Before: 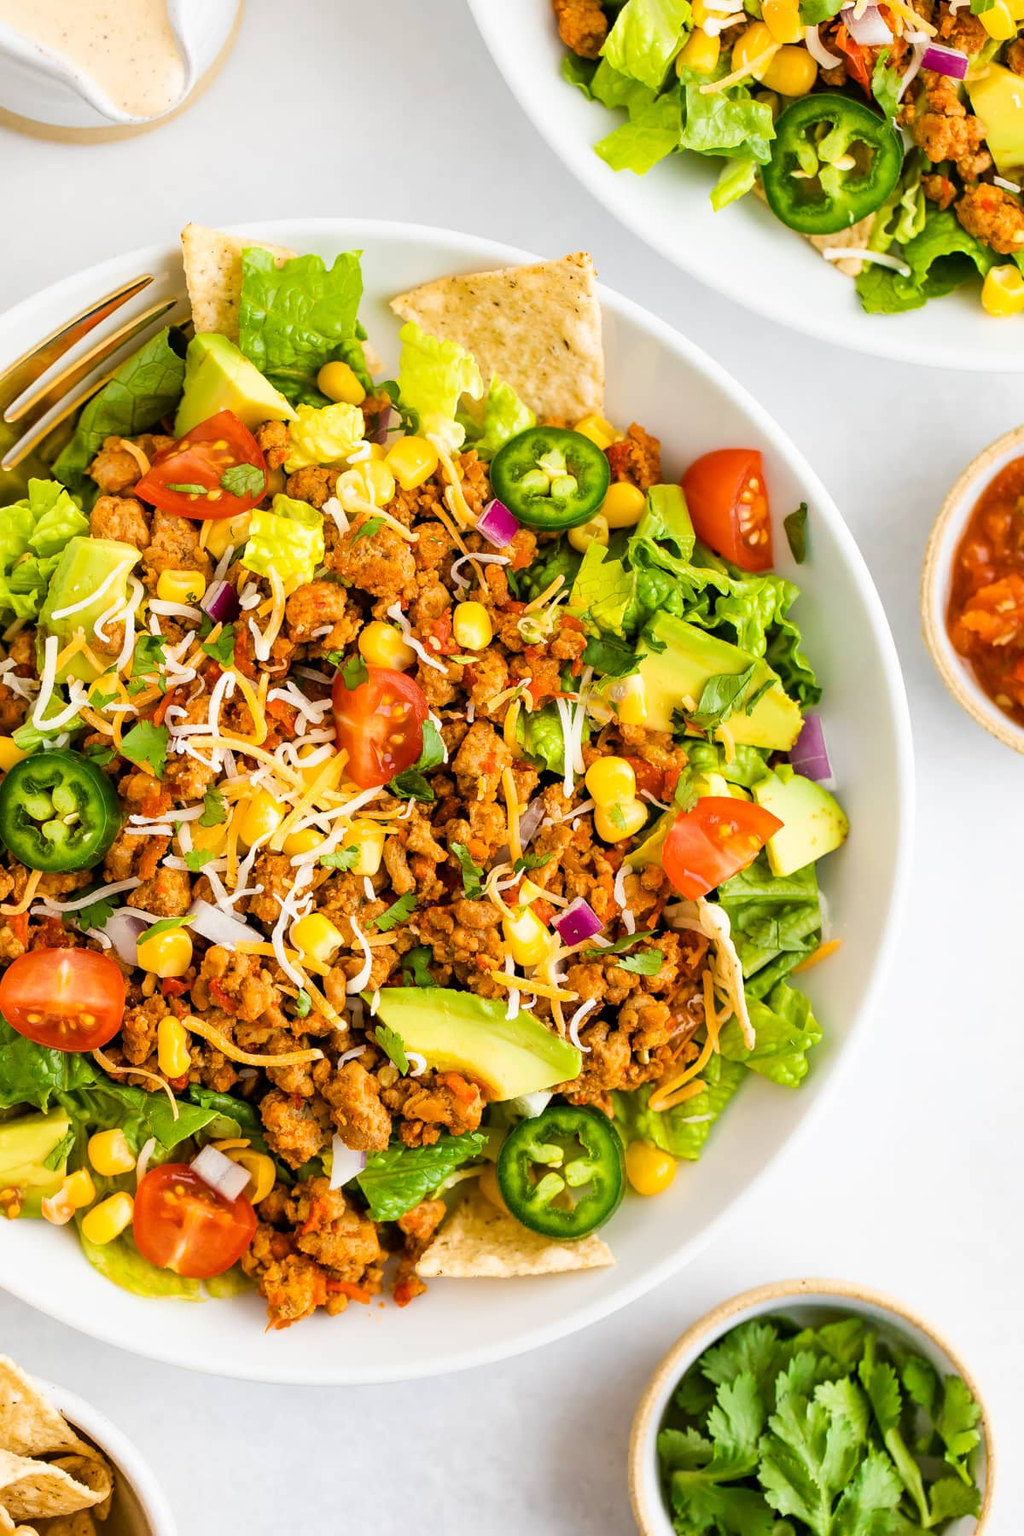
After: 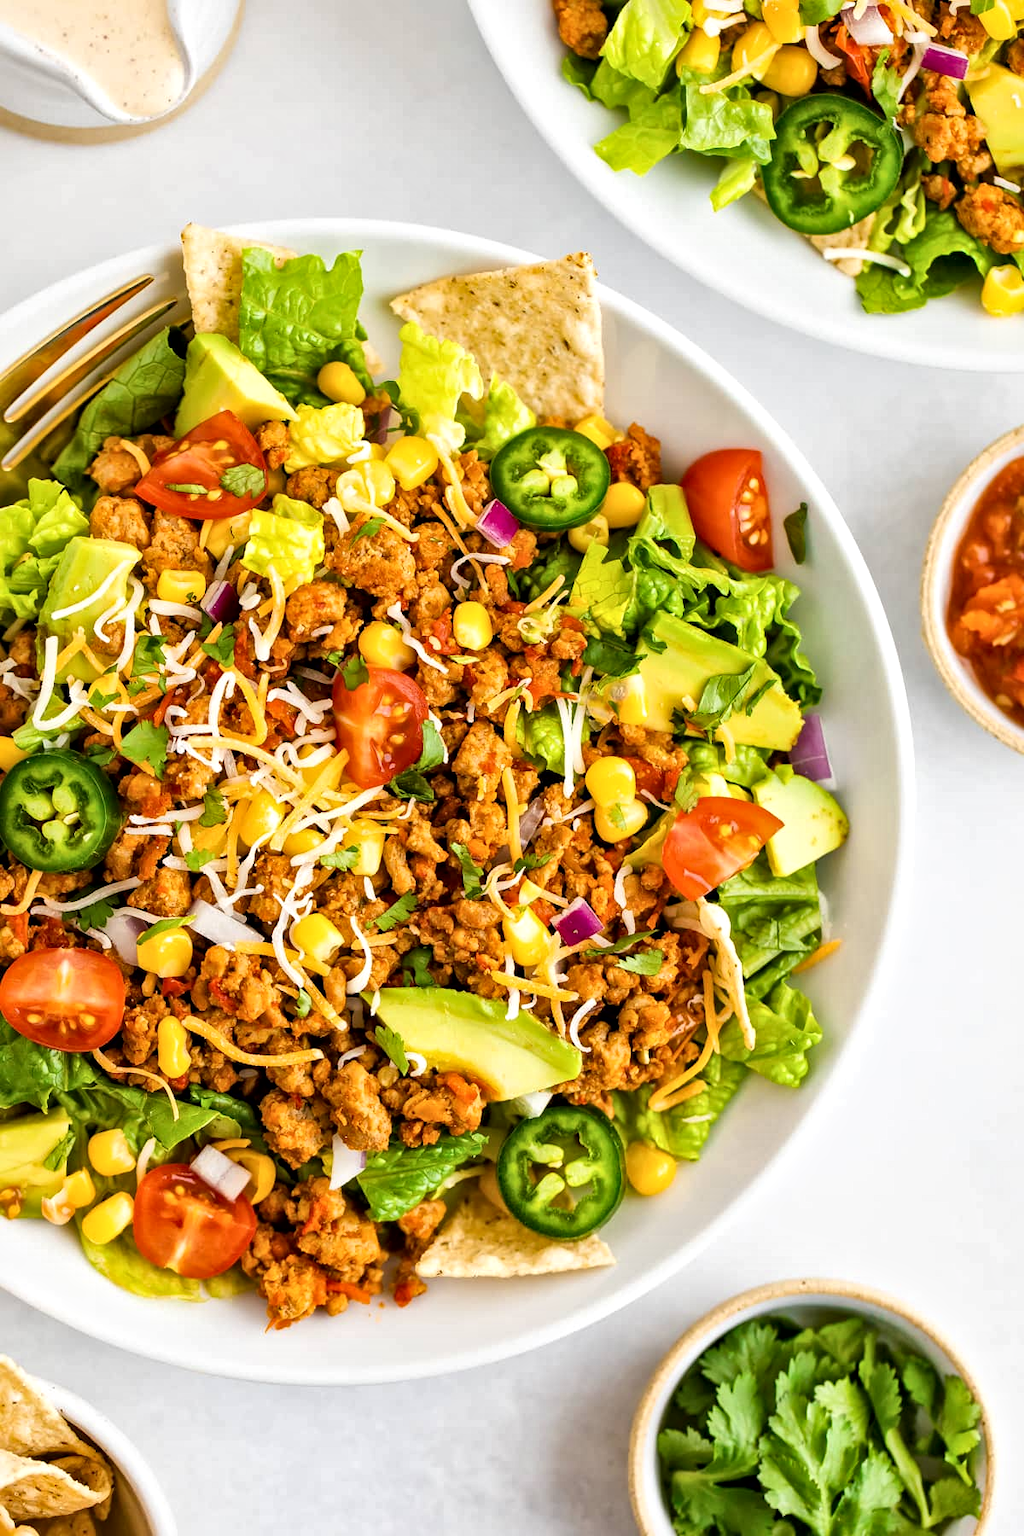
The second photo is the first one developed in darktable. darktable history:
local contrast: mode bilateral grid, contrast 19, coarseness 19, detail 163%, midtone range 0.2
